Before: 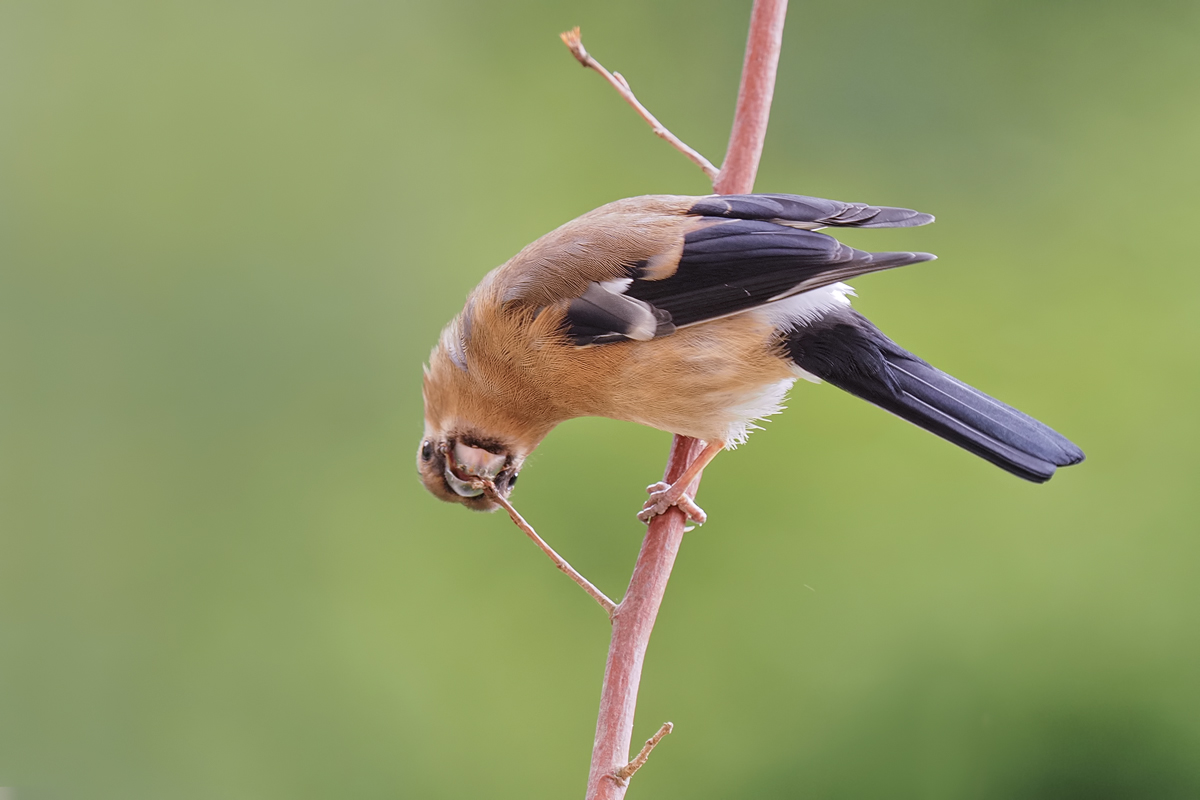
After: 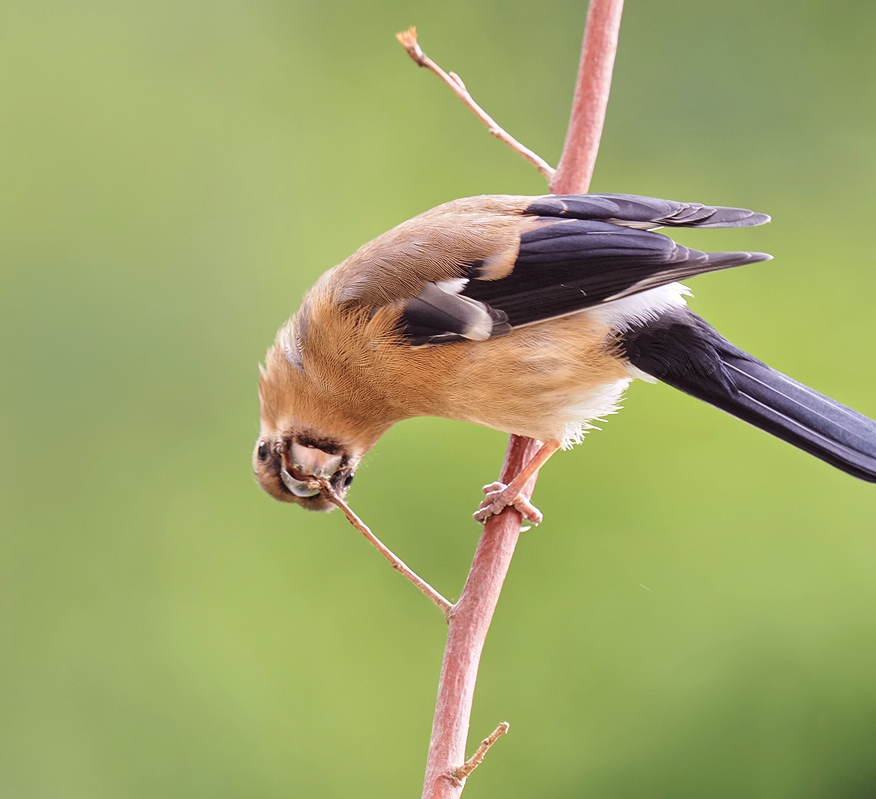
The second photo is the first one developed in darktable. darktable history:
crop: left 13.67%, right 13.262%
tone curve: curves: ch0 [(0, 0) (0.003, 0.002) (0.011, 0.009) (0.025, 0.021) (0.044, 0.037) (0.069, 0.058) (0.1, 0.083) (0.136, 0.122) (0.177, 0.165) (0.224, 0.216) (0.277, 0.277) (0.335, 0.344) (0.399, 0.418) (0.468, 0.499) (0.543, 0.586) (0.623, 0.679) (0.709, 0.779) (0.801, 0.877) (0.898, 0.977) (1, 1)], color space Lab, linked channels, preserve colors none
color correction: highlights a* -1.16, highlights b* 4.49, shadows a* 3.55
